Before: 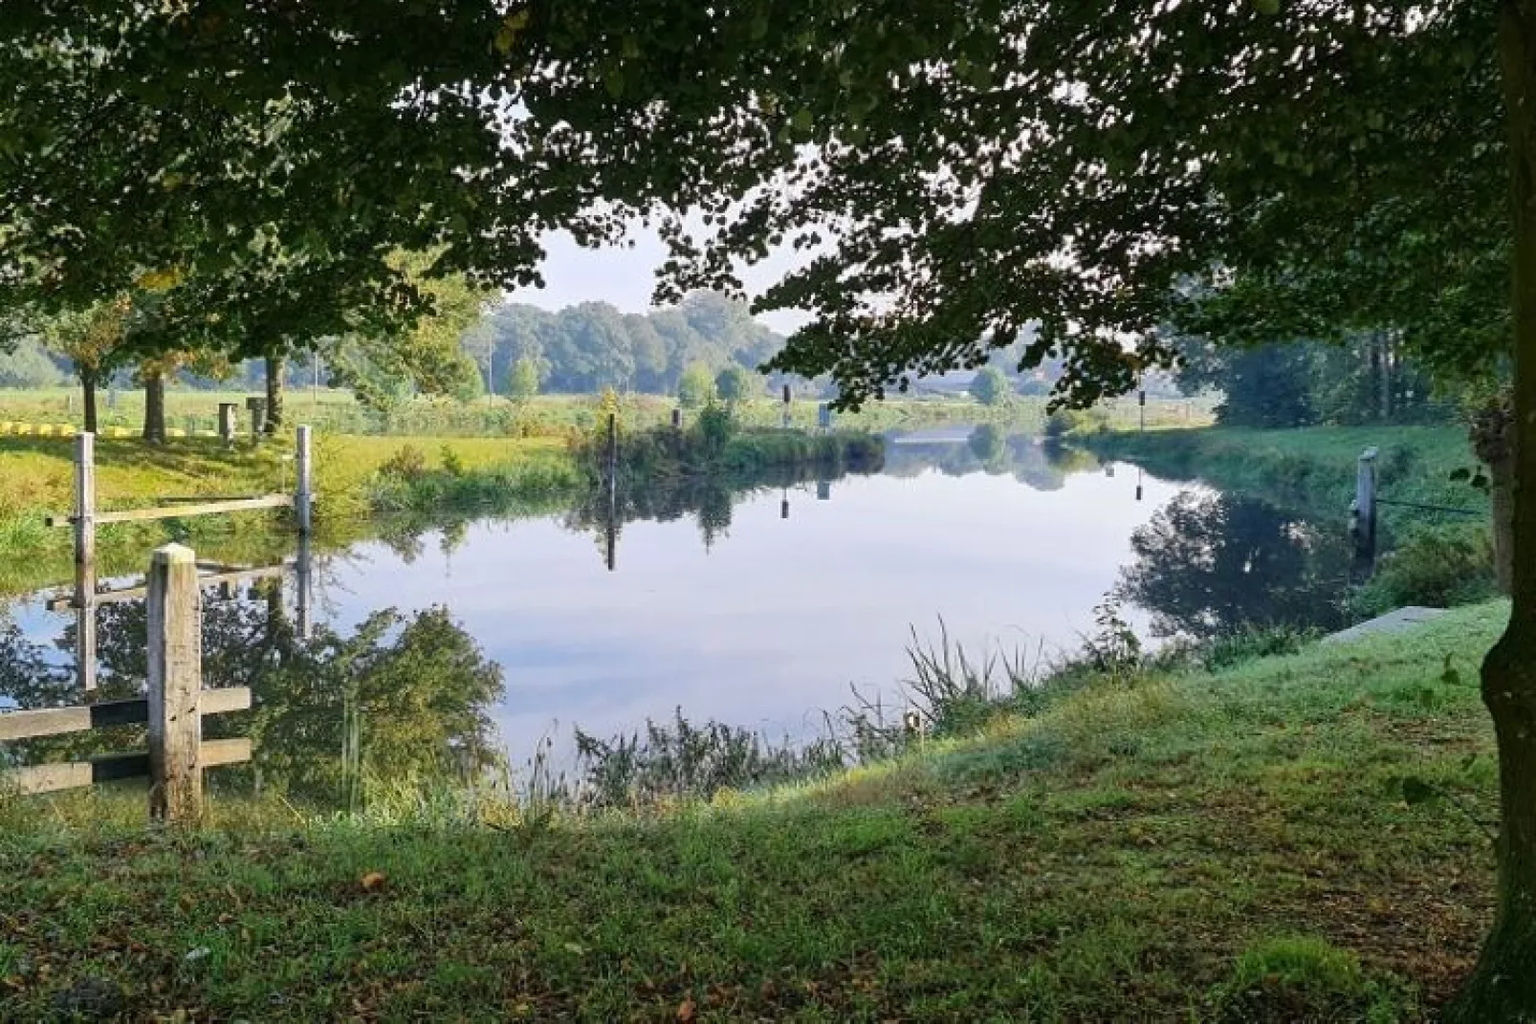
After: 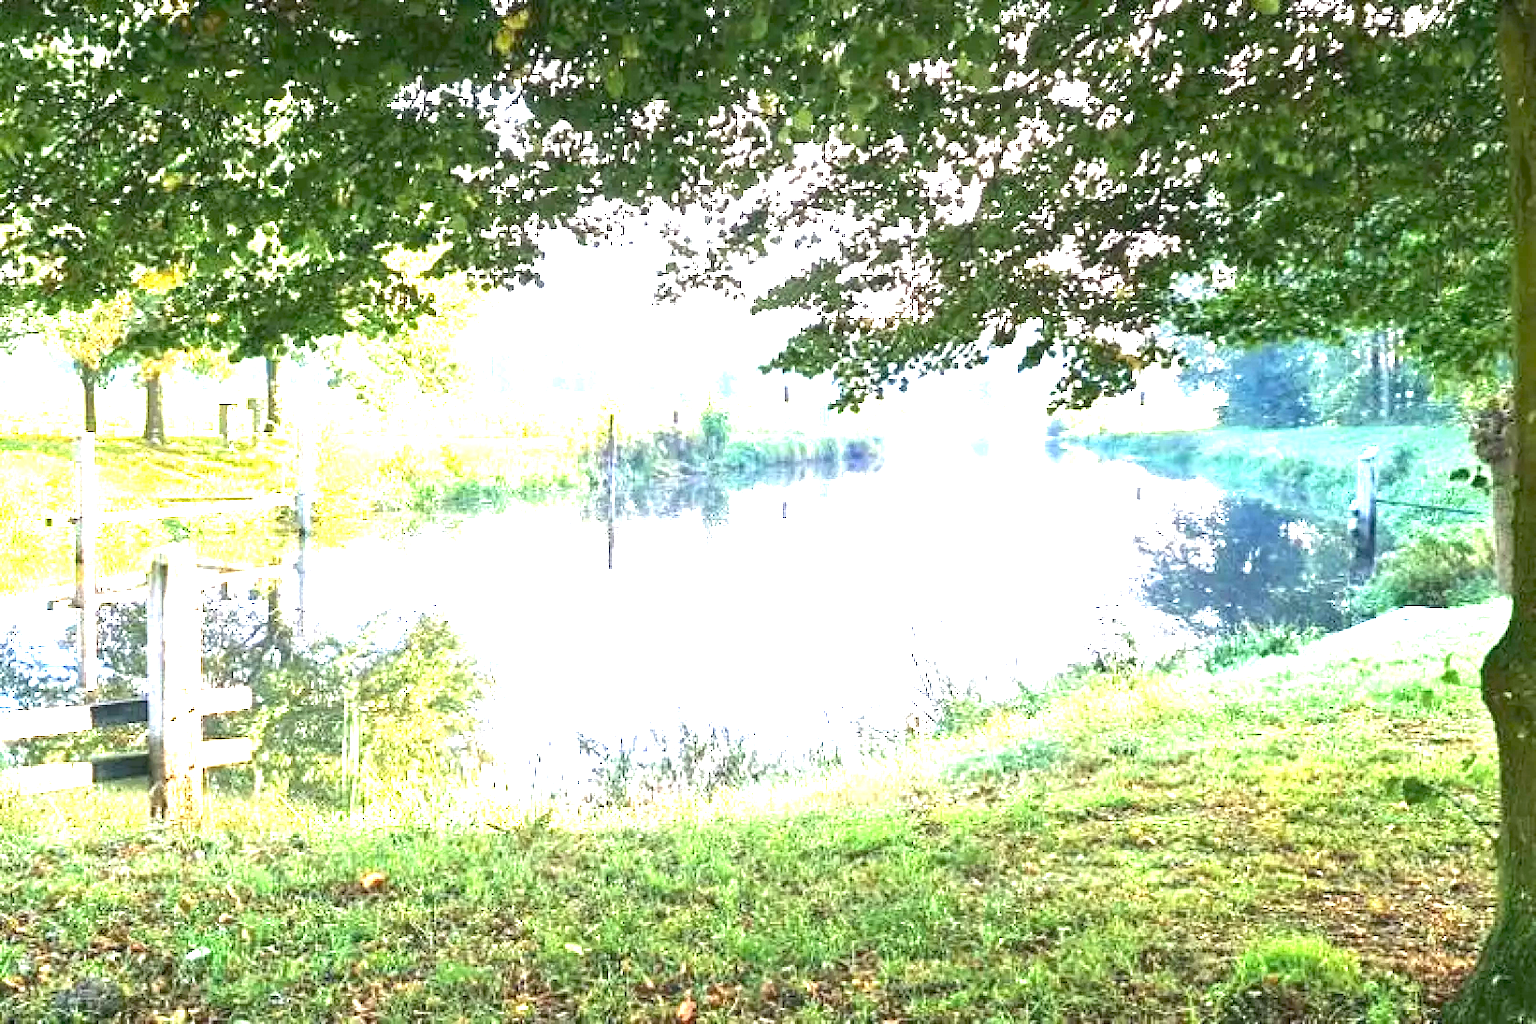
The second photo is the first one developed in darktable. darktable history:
exposure: exposure 3.101 EV, compensate highlight preservation false
